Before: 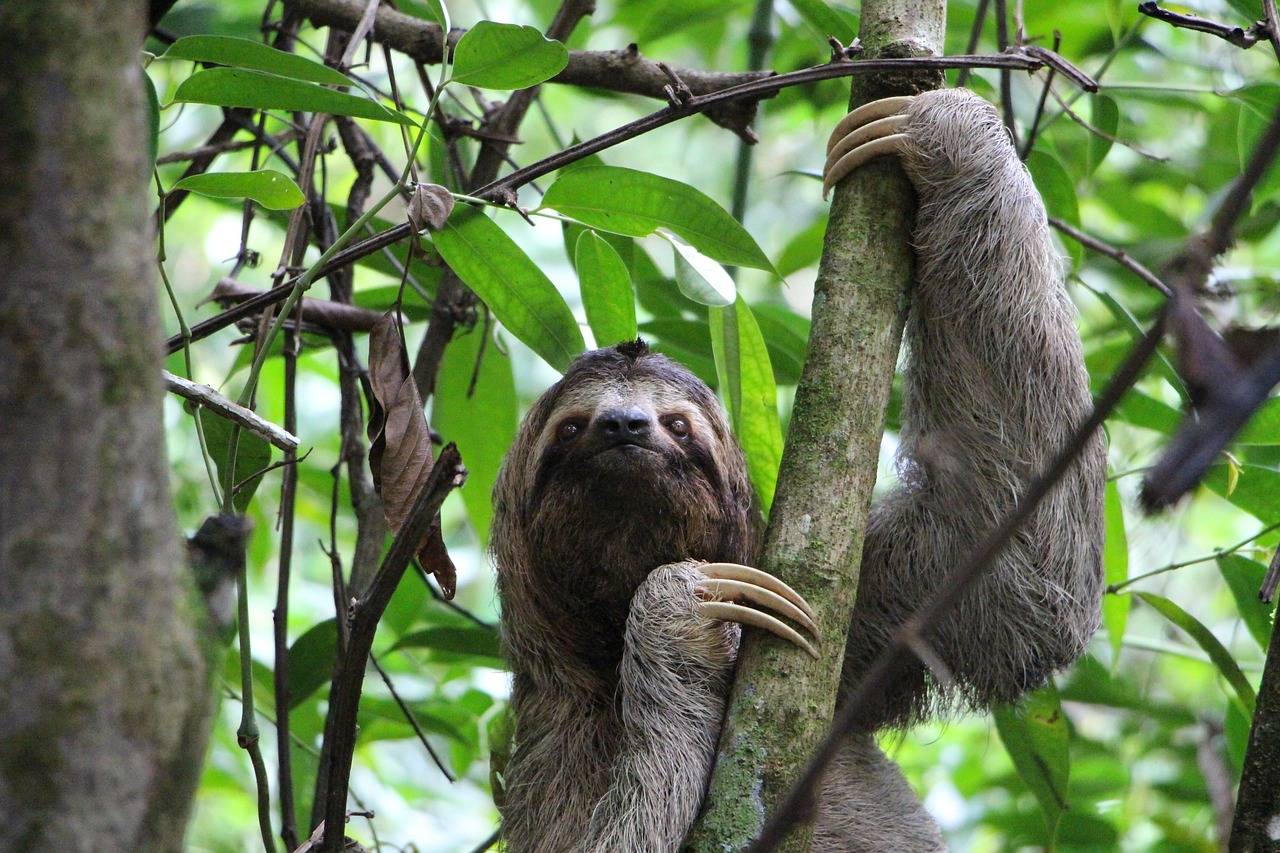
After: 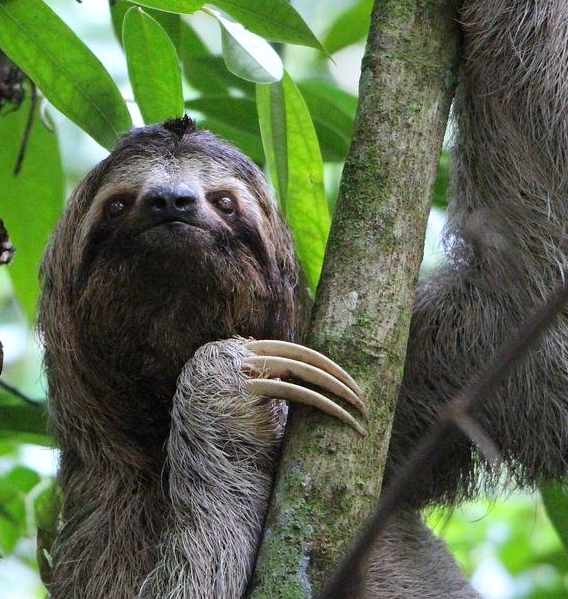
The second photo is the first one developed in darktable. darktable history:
crop: left 35.432%, top 26.233%, right 20.145%, bottom 3.432%
white balance: red 0.983, blue 1.036
